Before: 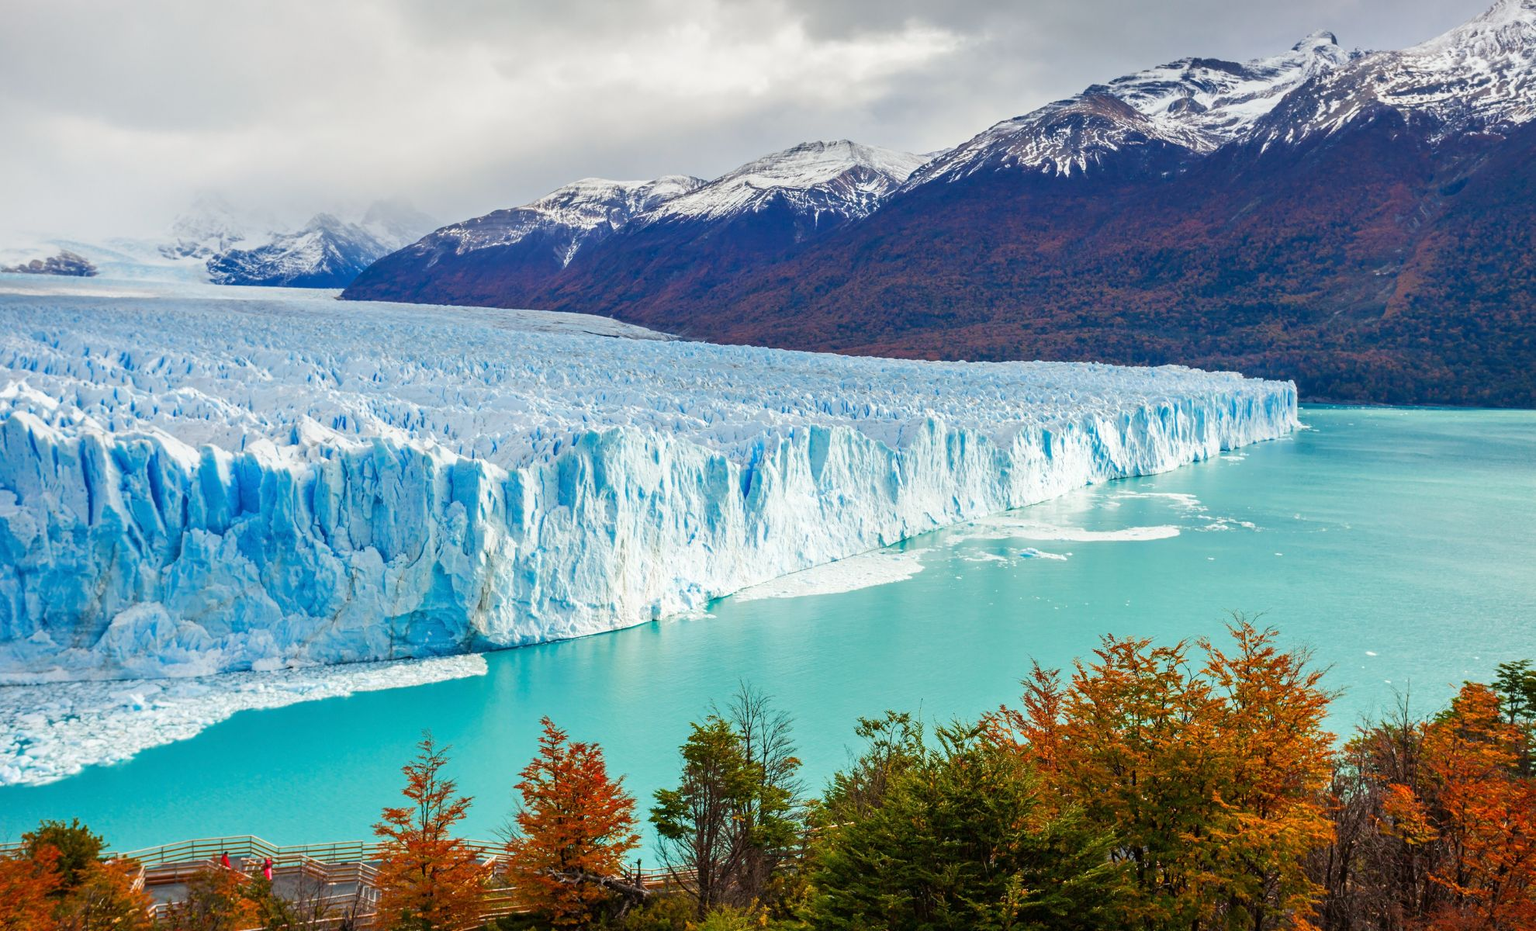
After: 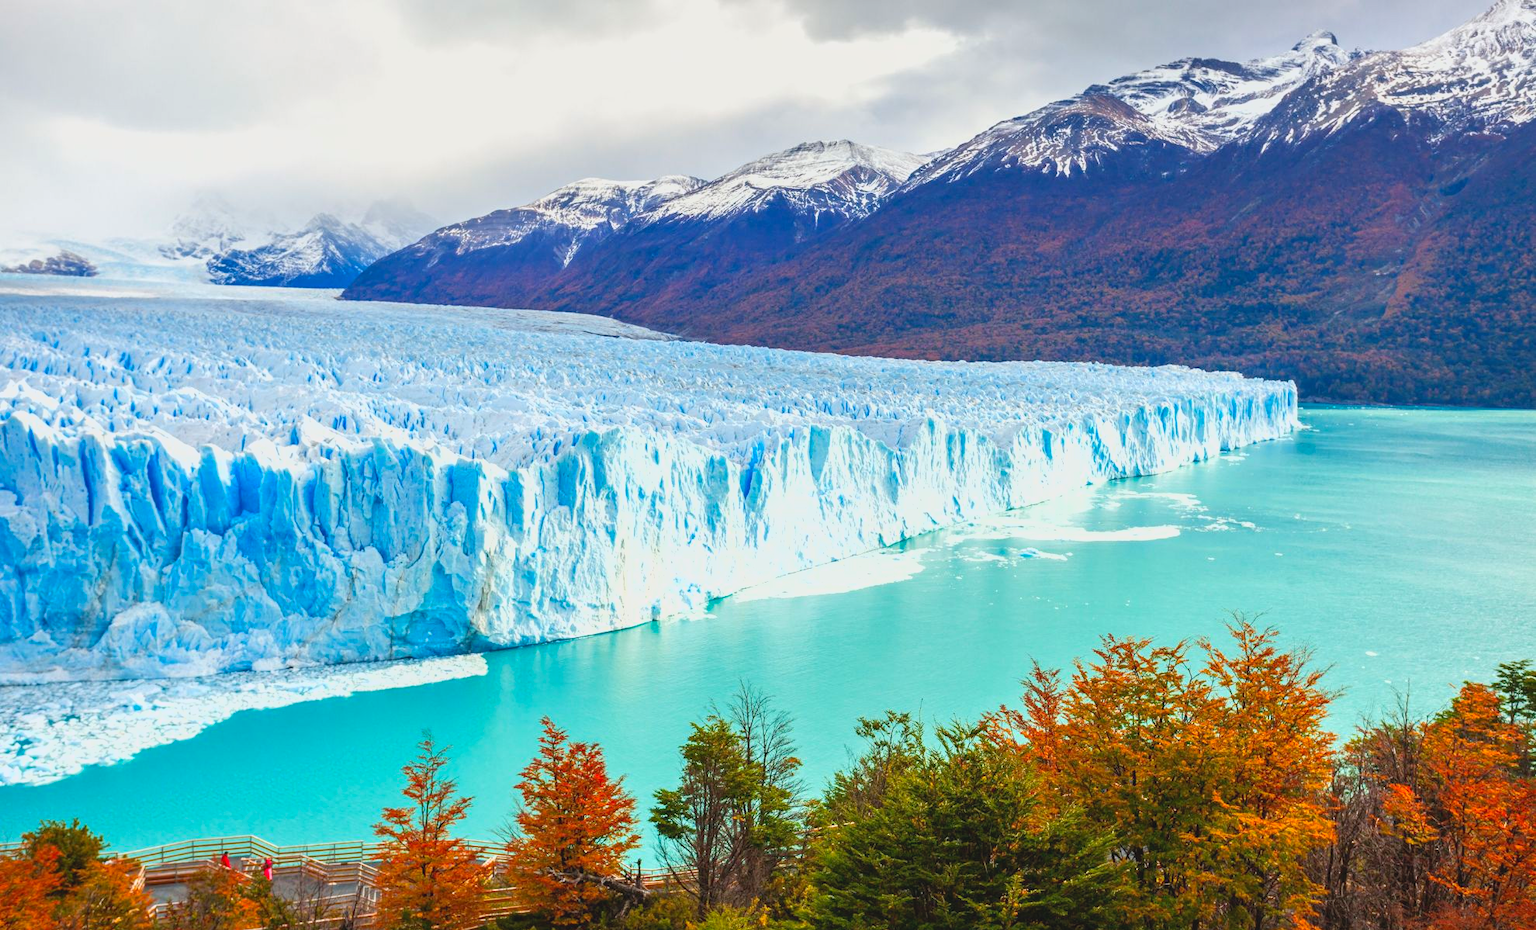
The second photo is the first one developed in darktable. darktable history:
lowpass: radius 0.1, contrast 0.85, saturation 1.1, unbound 0
local contrast: highlights 100%, shadows 100%, detail 120%, midtone range 0.2
exposure: black level correction 0, exposure 0.5 EV, compensate highlight preservation false
